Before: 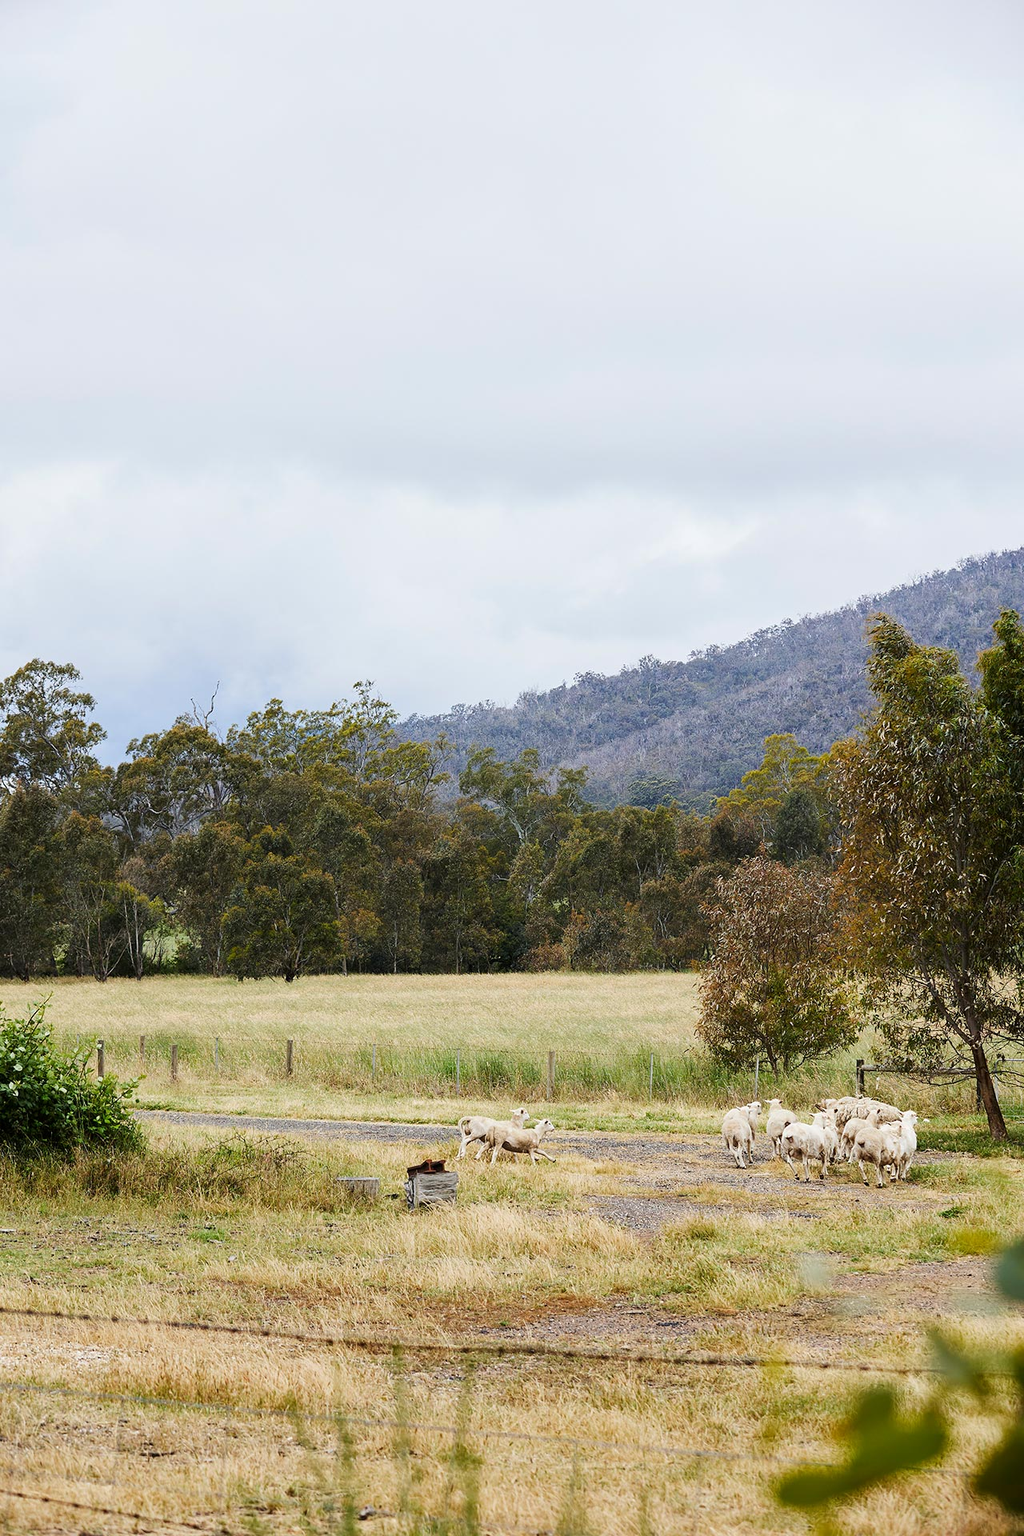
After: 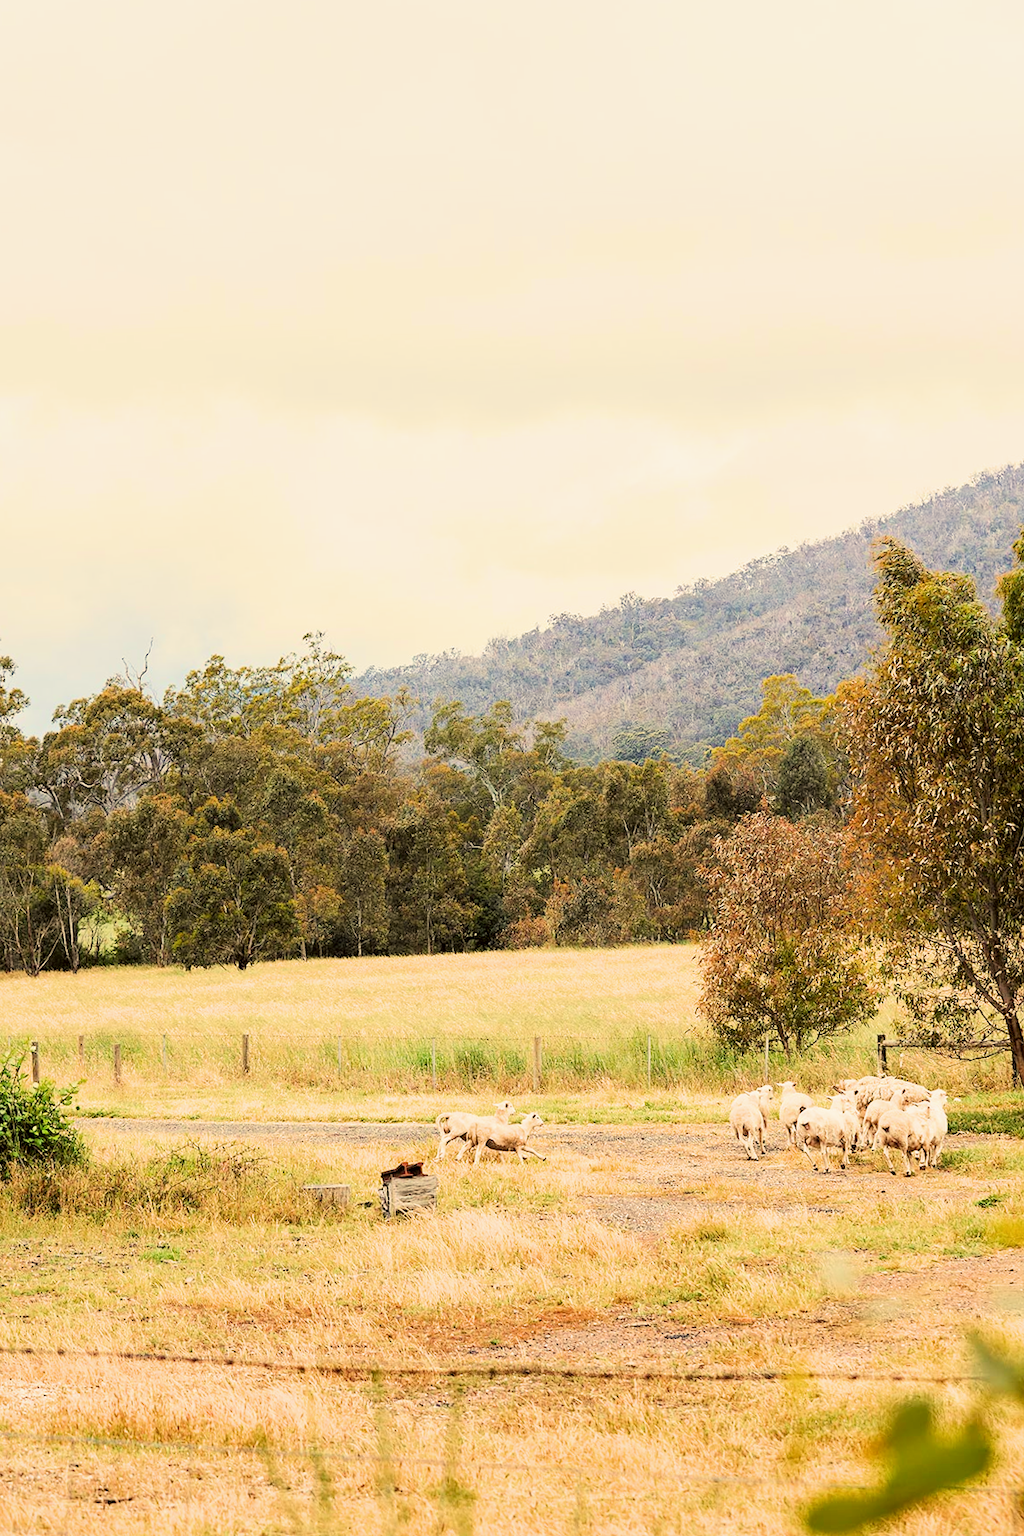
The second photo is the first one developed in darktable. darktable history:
filmic rgb: black relative exposure -7.65 EV, white relative exposure 4.56 EV, hardness 3.61, color science v6 (2022)
local contrast: mode bilateral grid, contrast 100, coarseness 100, detail 108%, midtone range 0.2
crop and rotate: angle 1.96°, left 5.673%, top 5.673%
white balance: red 1.138, green 0.996, blue 0.812
exposure: black level correction 0.001, exposure 1.129 EV, compensate exposure bias true, compensate highlight preservation false
color correction: highlights a* -2.73, highlights b* -2.09, shadows a* 2.41, shadows b* 2.73
color balance: contrast -0.5%
